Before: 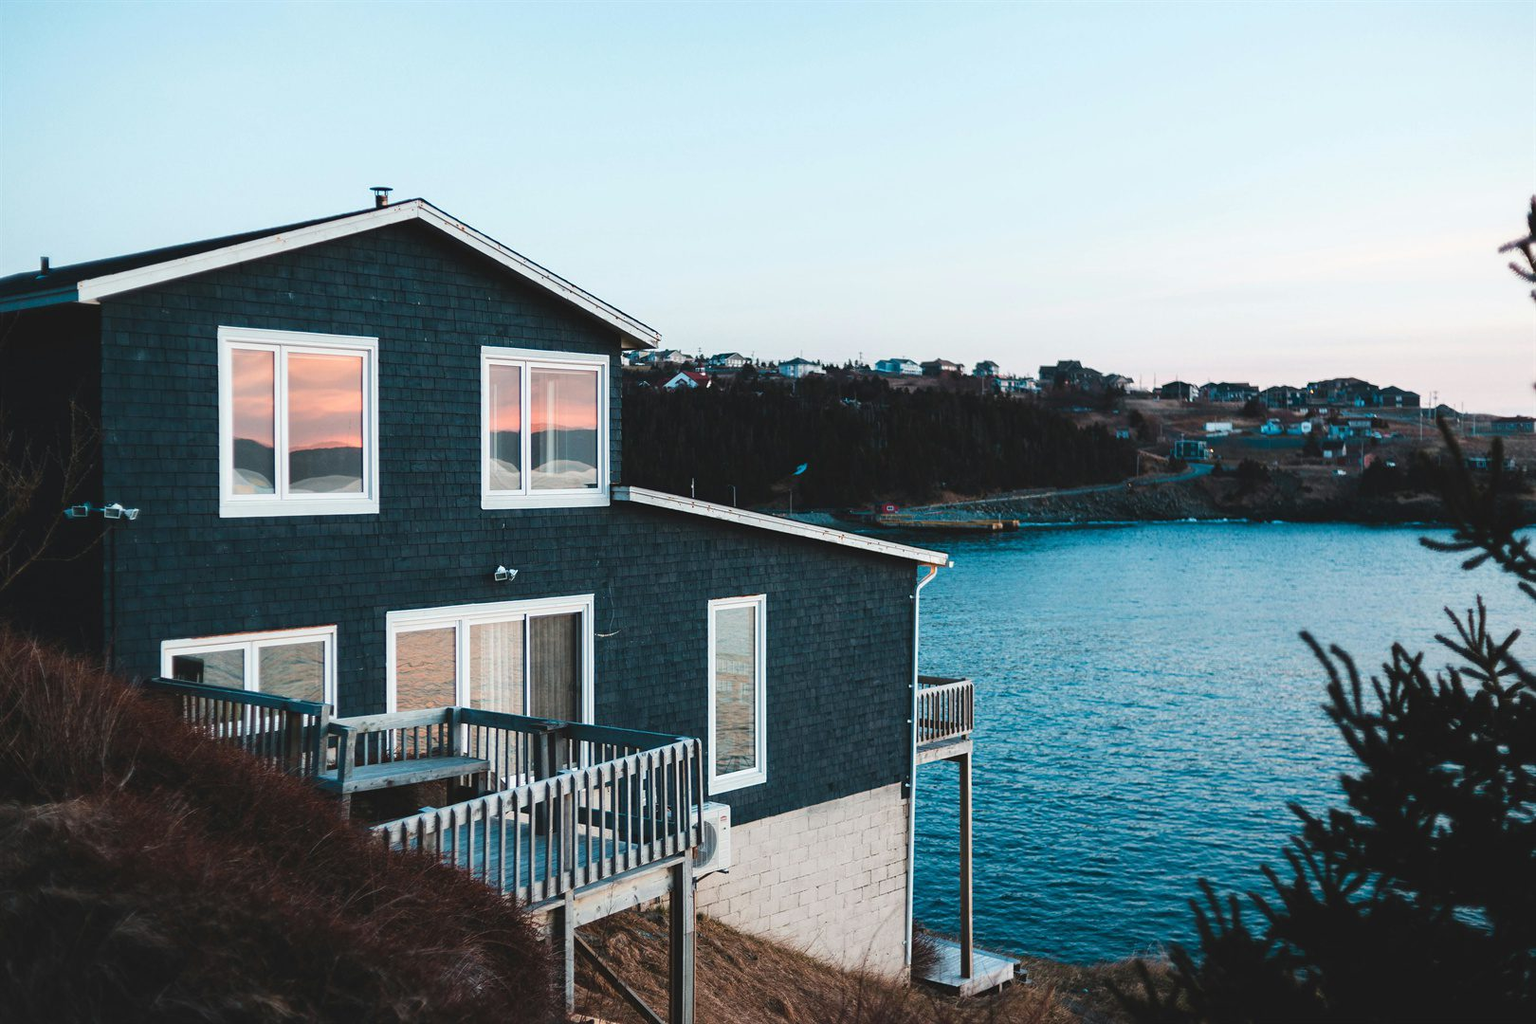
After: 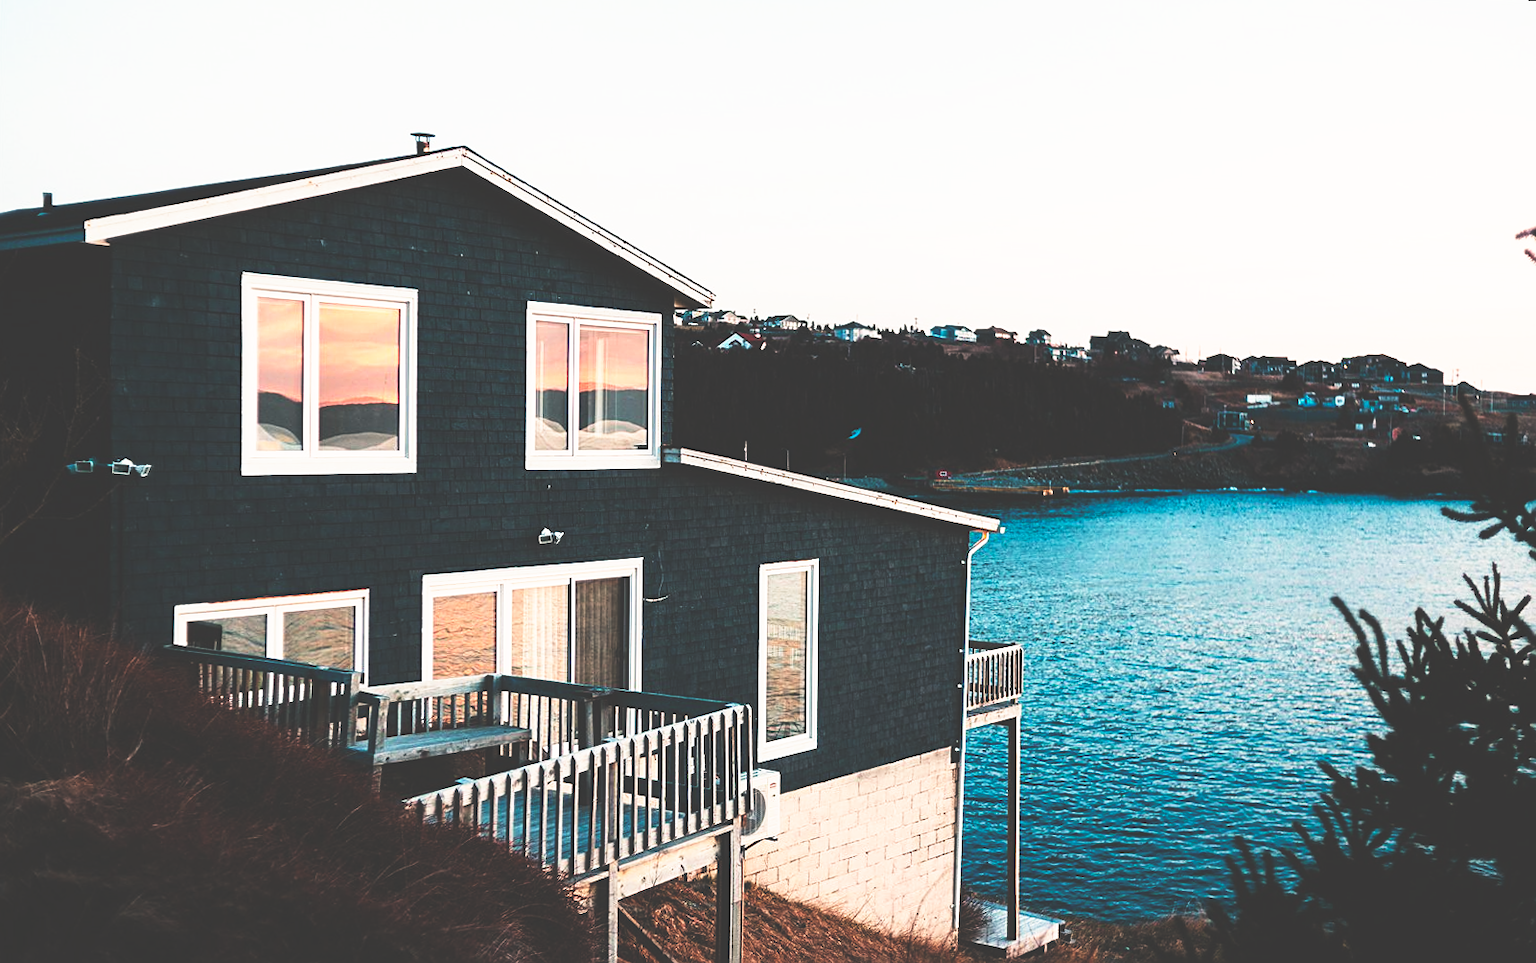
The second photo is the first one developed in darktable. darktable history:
white balance: red 1.127, blue 0.943
sharpen: on, module defaults
rotate and perspective: rotation 0.679°, lens shift (horizontal) 0.136, crop left 0.009, crop right 0.991, crop top 0.078, crop bottom 0.95
base curve: curves: ch0 [(0, 0.036) (0.007, 0.037) (0.604, 0.887) (1, 1)], preserve colors none
